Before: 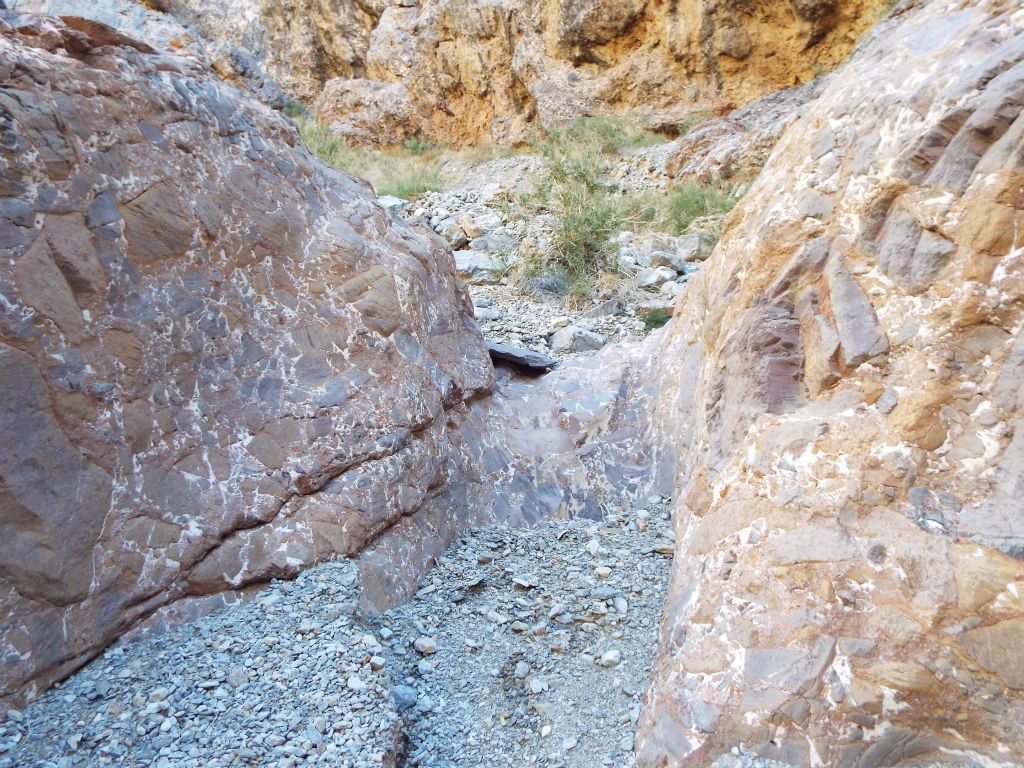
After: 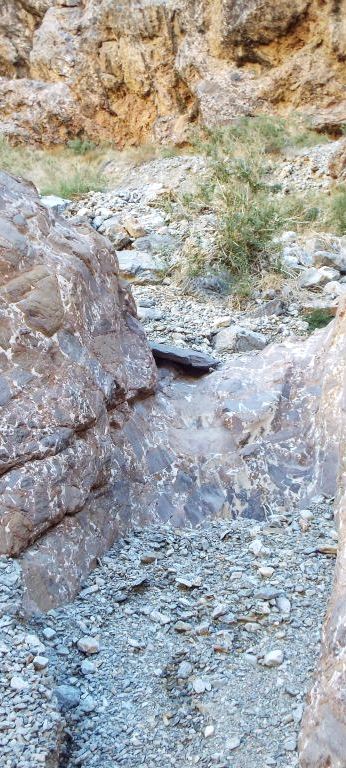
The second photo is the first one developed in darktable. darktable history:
vignetting: fall-off radius 94.94%, unbound false
local contrast: on, module defaults
crop: left 32.991%, right 33.143%
exposure: exposure -0.011 EV, compensate highlight preservation false
